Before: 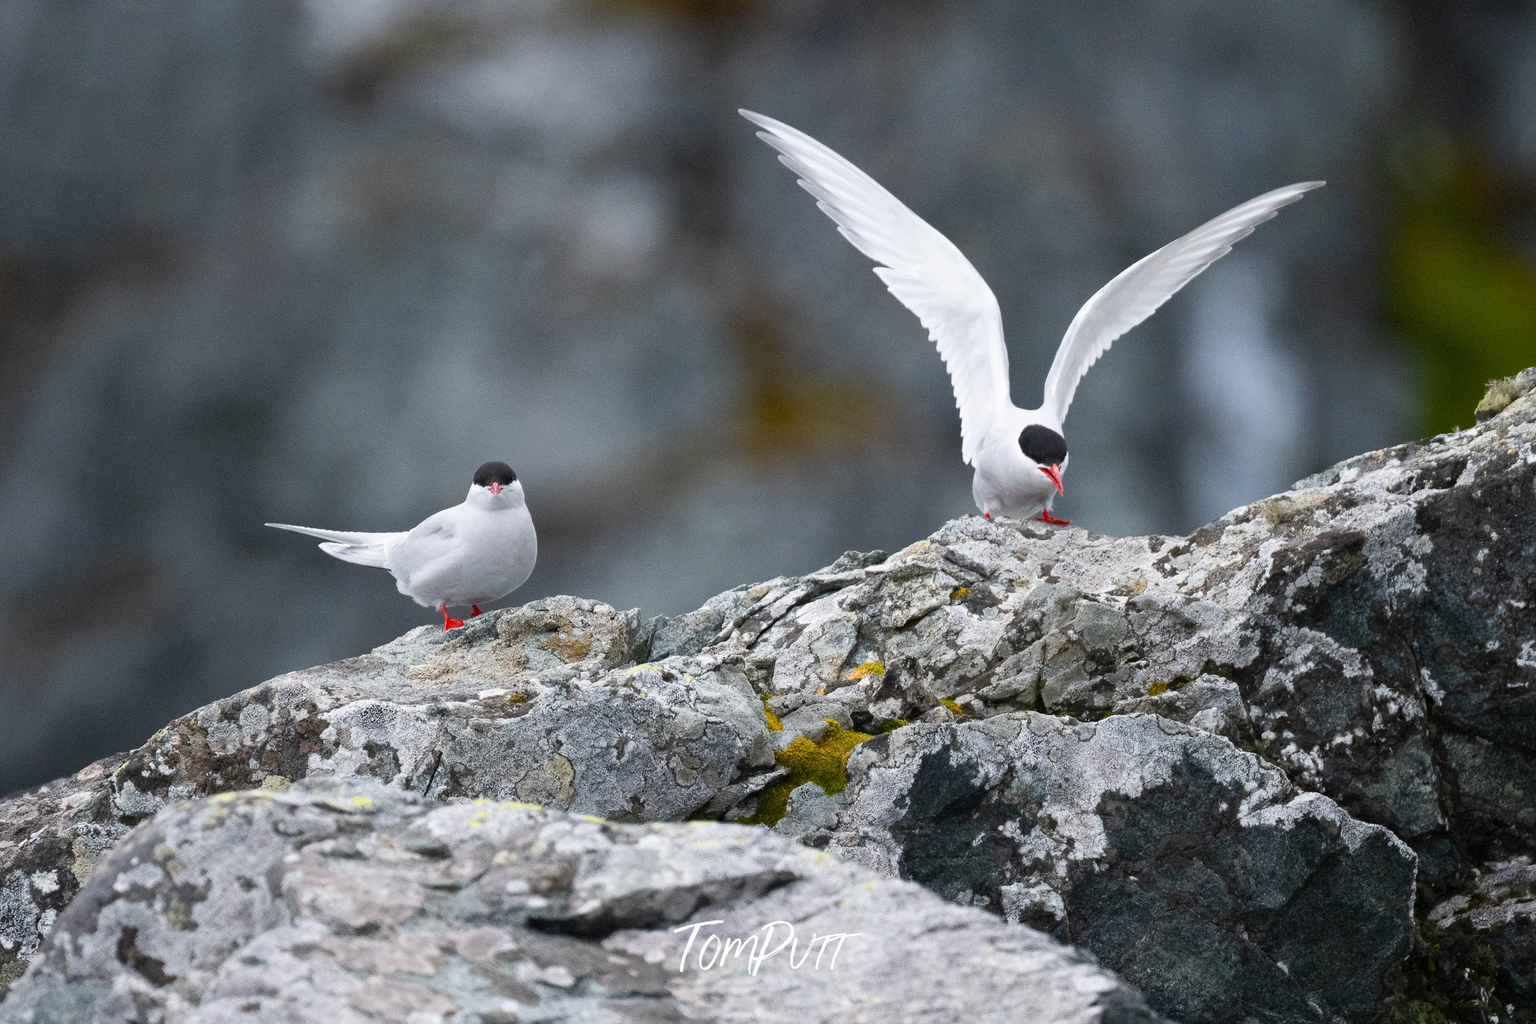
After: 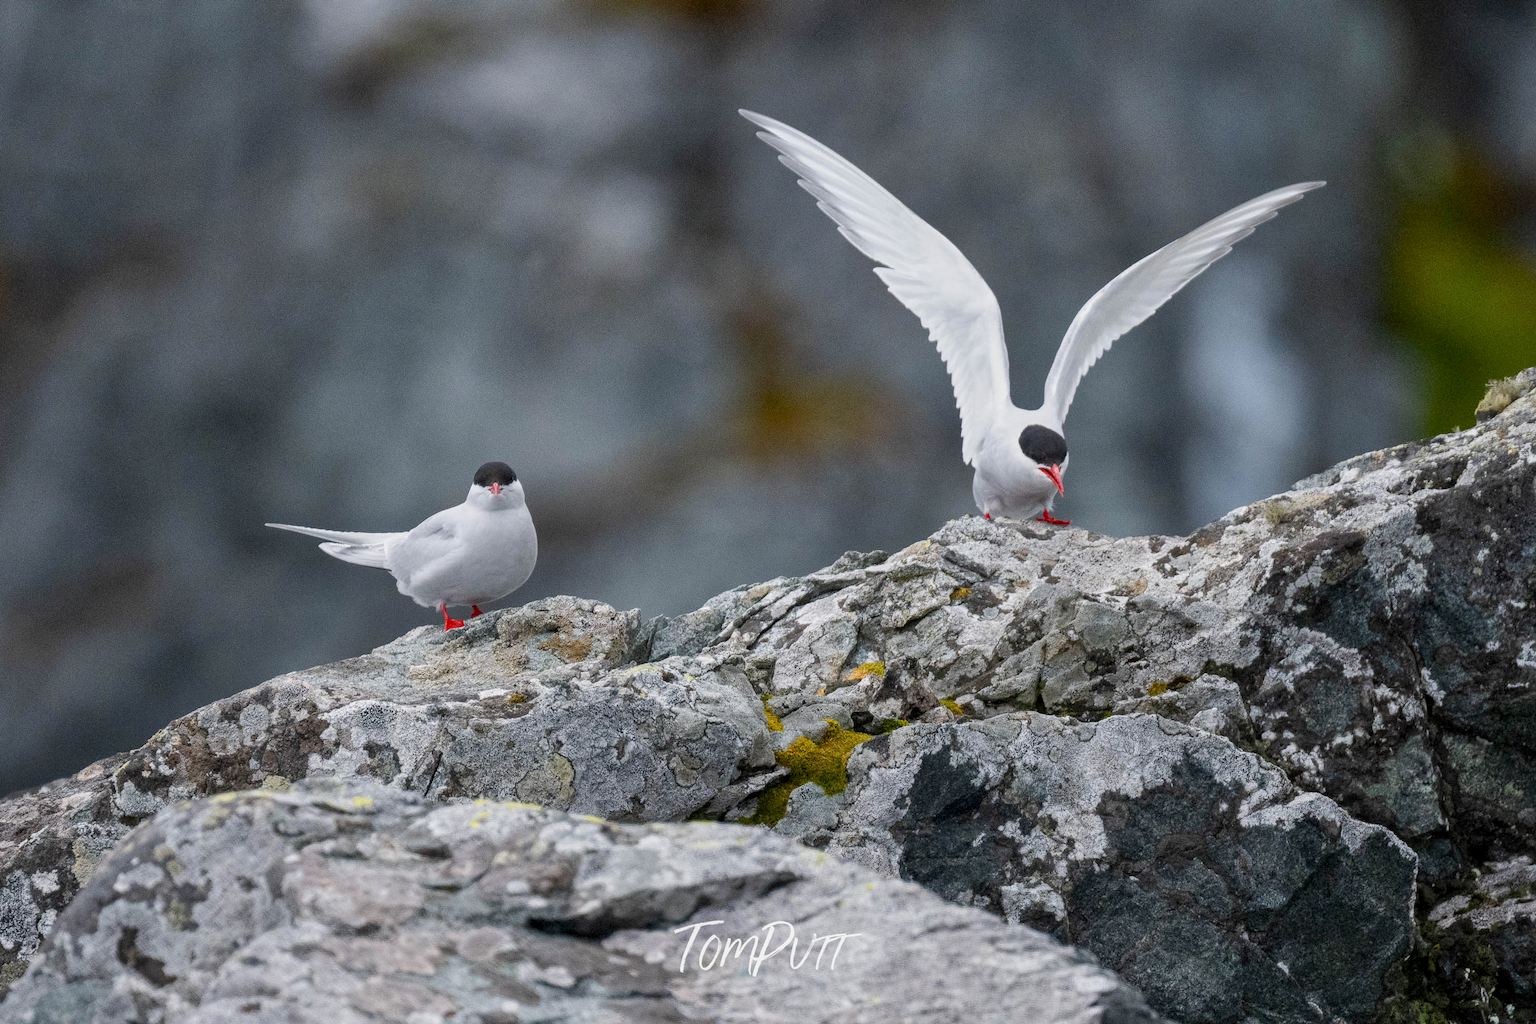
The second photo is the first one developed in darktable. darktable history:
tone equalizer: -8 EV 0.25 EV, -7 EV 0.417 EV, -6 EV 0.417 EV, -5 EV 0.25 EV, -3 EV -0.25 EV, -2 EV -0.417 EV, -1 EV -0.417 EV, +0 EV -0.25 EV, edges refinement/feathering 500, mask exposure compensation -1.57 EV, preserve details guided filter
local contrast: detail 130%
